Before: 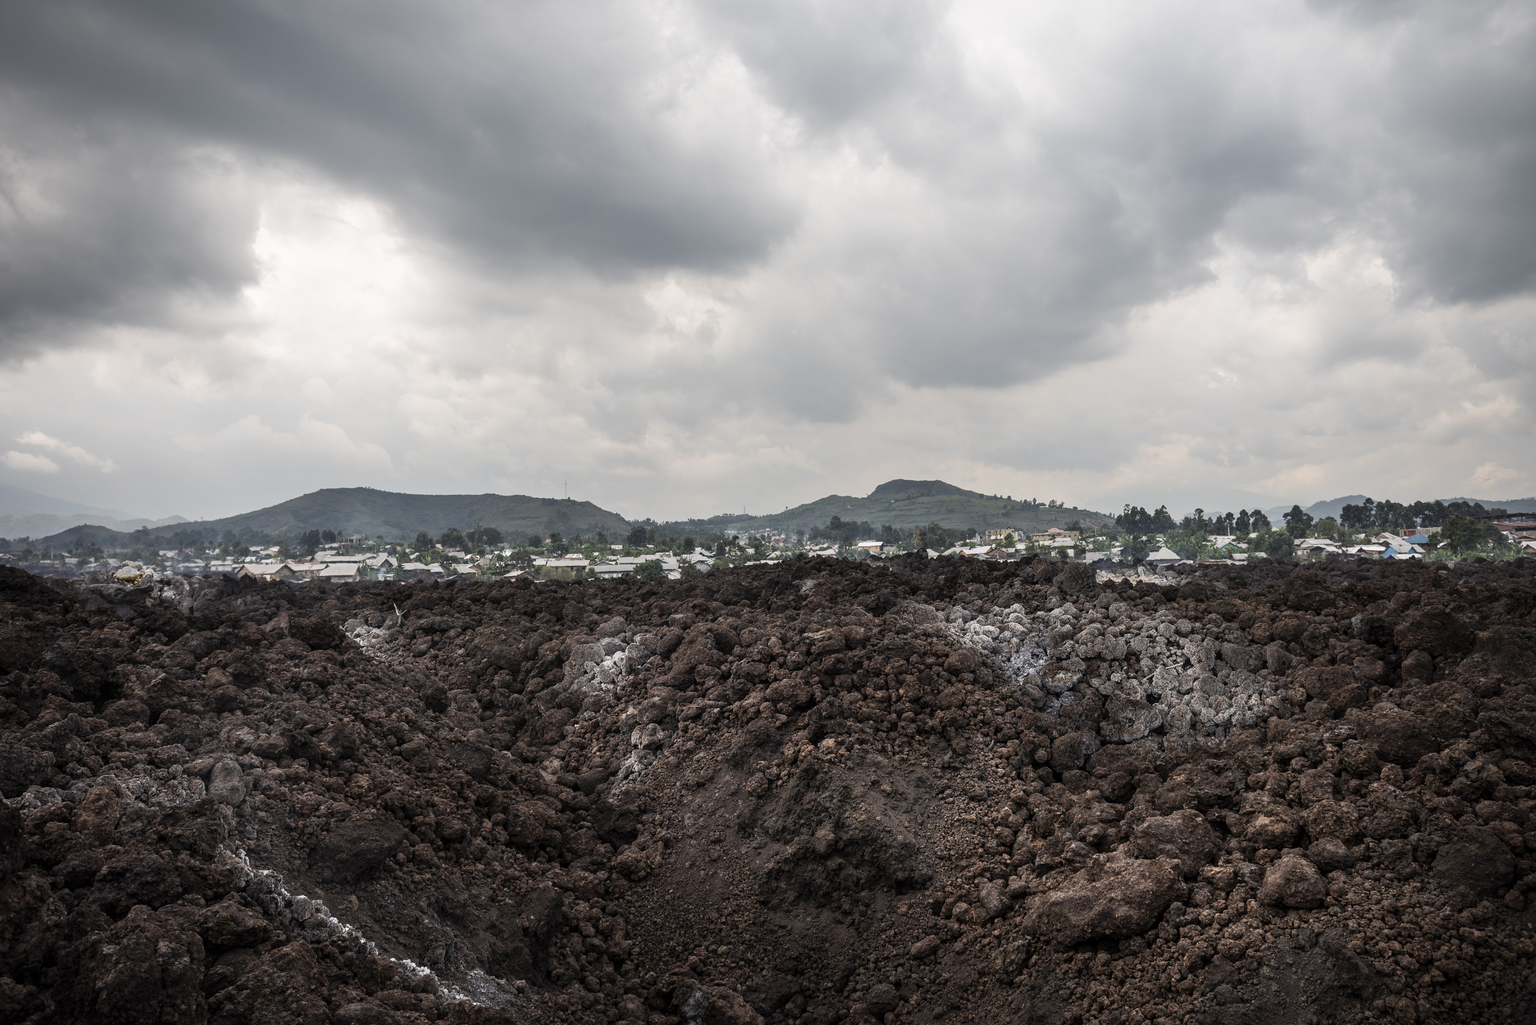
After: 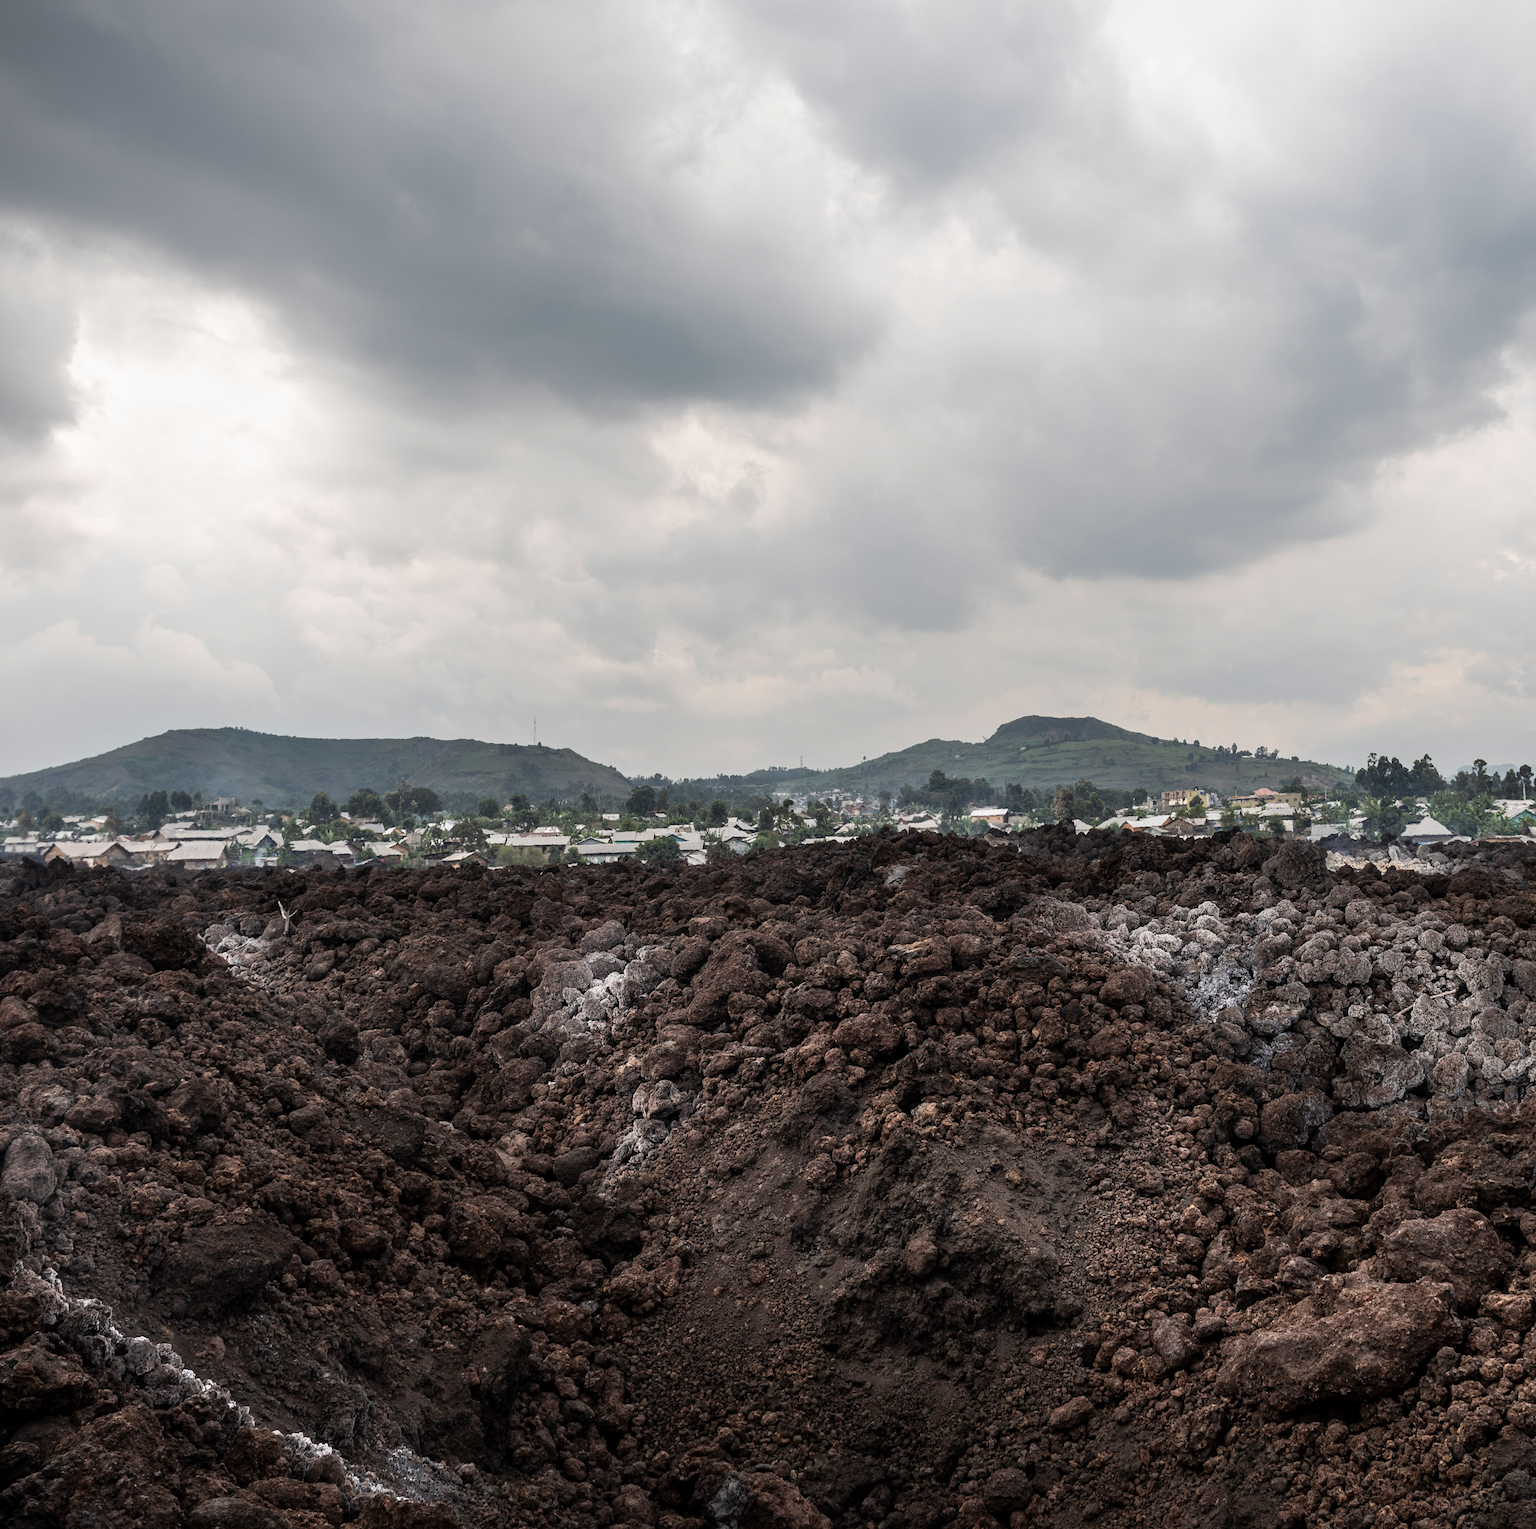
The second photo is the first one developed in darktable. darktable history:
crop and rotate: left 13.518%, right 19.473%
